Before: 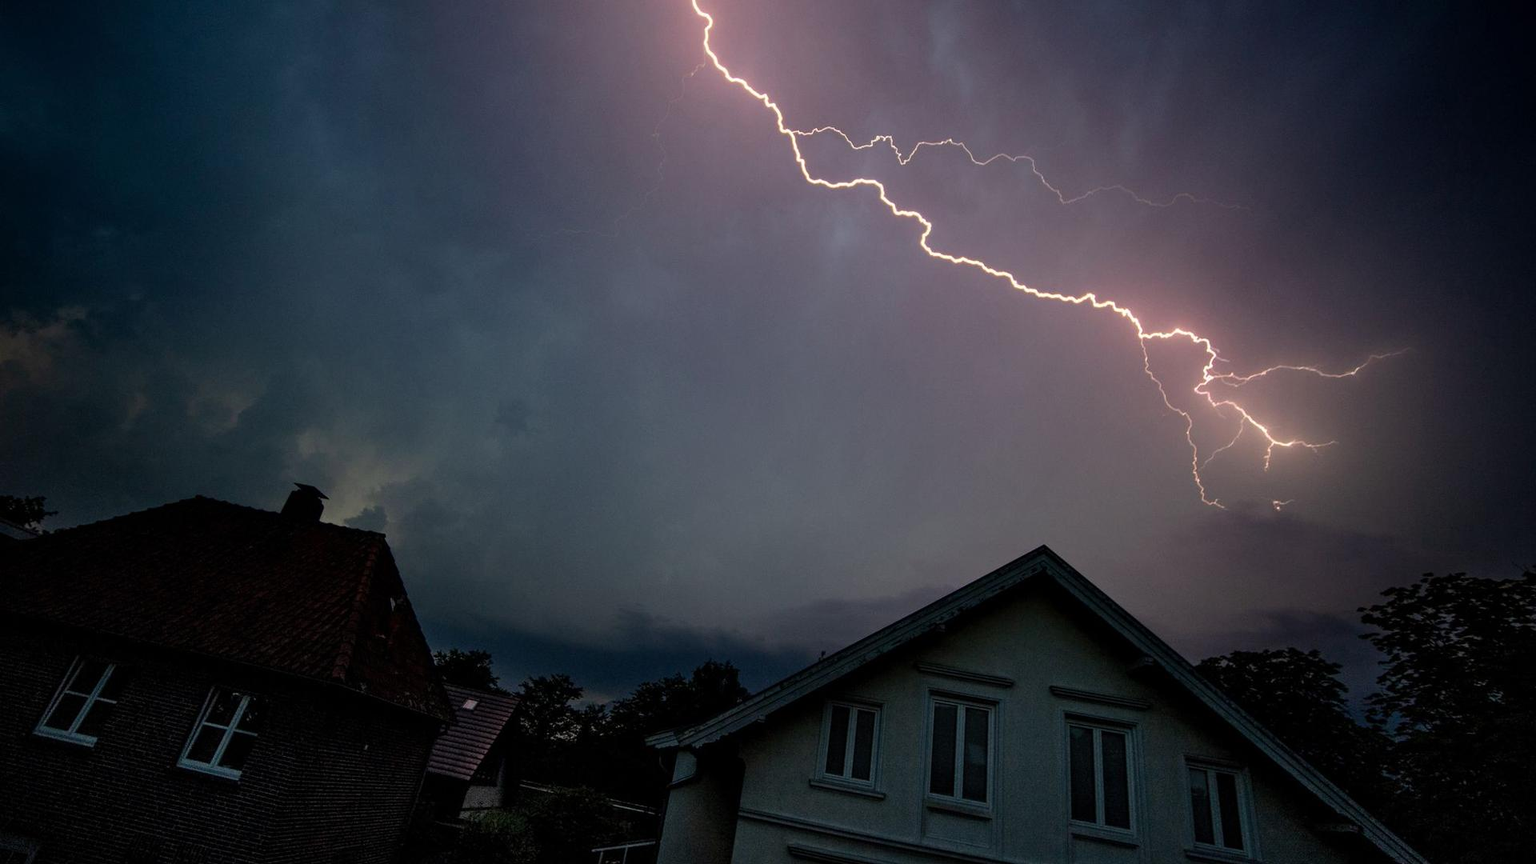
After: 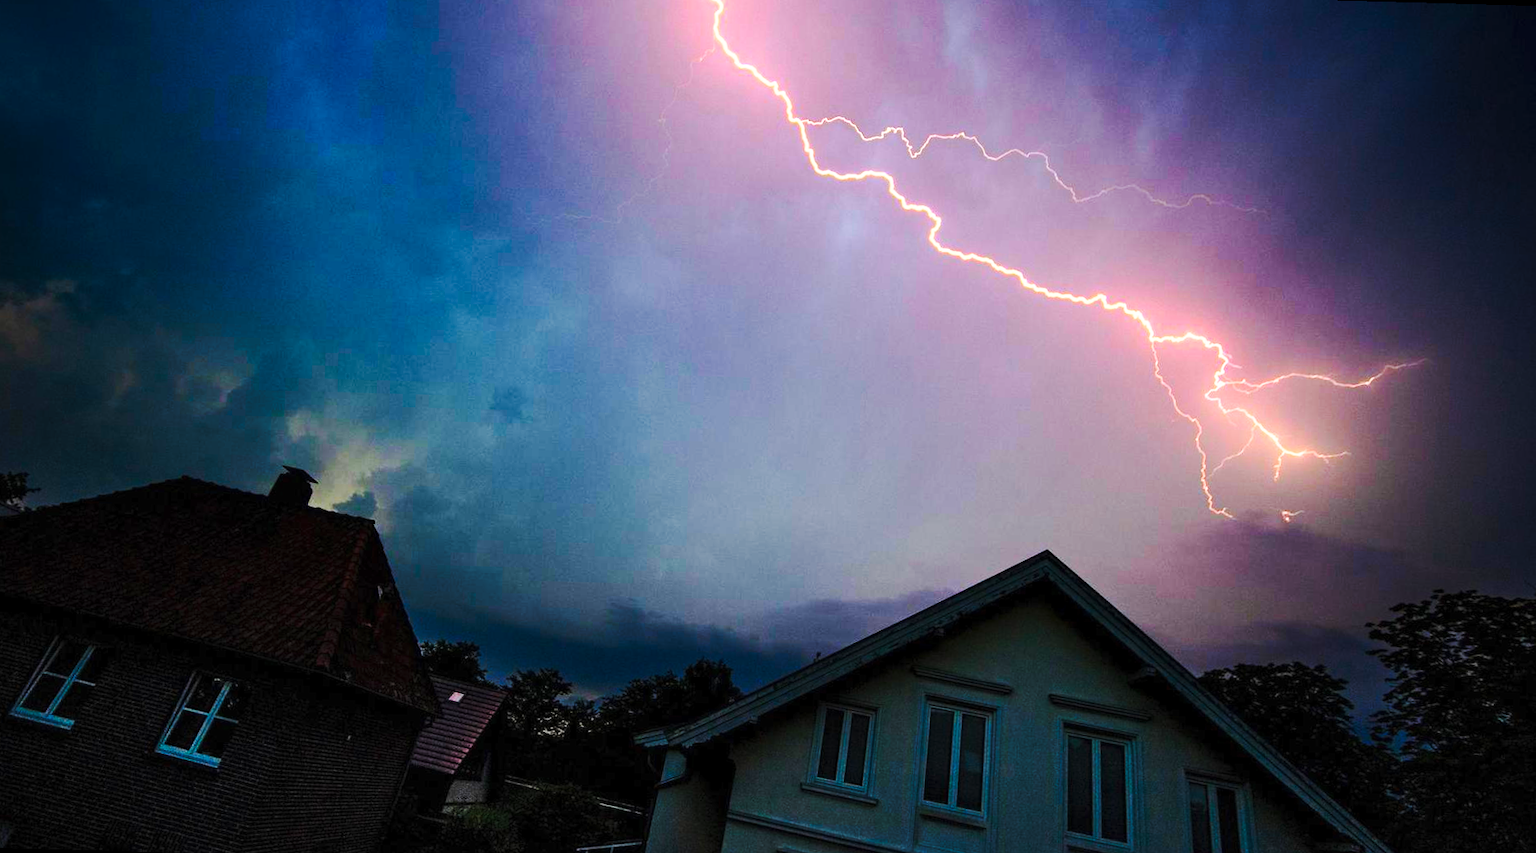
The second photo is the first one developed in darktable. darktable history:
base curve: curves: ch0 [(0, 0) (0.036, 0.037) (0.121, 0.228) (0.46, 0.76) (0.859, 0.983) (1, 1)], preserve colors none
rotate and perspective: rotation 1.57°, crop left 0.018, crop right 0.982, crop top 0.039, crop bottom 0.961
contrast brightness saturation: contrast 0.2, brightness 0.2, saturation 0.8
tone equalizer: on, module defaults
